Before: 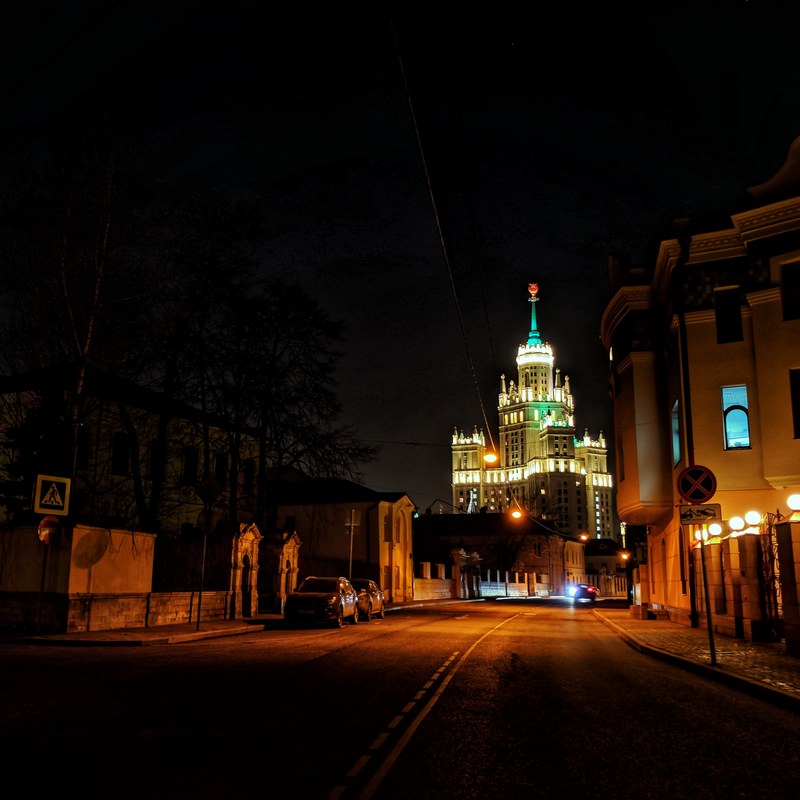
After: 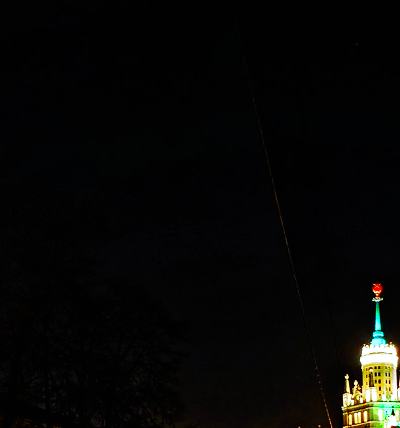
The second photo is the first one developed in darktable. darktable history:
levels: levels [0, 0.498, 0.996]
crop: left 19.556%, right 30.401%, bottom 46.458%
base curve: curves: ch0 [(0, 0) (0.007, 0.004) (0.027, 0.03) (0.046, 0.07) (0.207, 0.54) (0.442, 0.872) (0.673, 0.972) (1, 1)], preserve colors none
color contrast: green-magenta contrast 1.55, blue-yellow contrast 1.83
white balance: red 0.954, blue 1.079
color zones: curves: ch0 [(0.11, 0.396) (0.195, 0.36) (0.25, 0.5) (0.303, 0.412) (0.357, 0.544) (0.75, 0.5) (0.967, 0.328)]; ch1 [(0, 0.468) (0.112, 0.512) (0.202, 0.6) (0.25, 0.5) (0.307, 0.352) (0.357, 0.544) (0.75, 0.5) (0.963, 0.524)]
contrast brightness saturation: saturation -0.05
